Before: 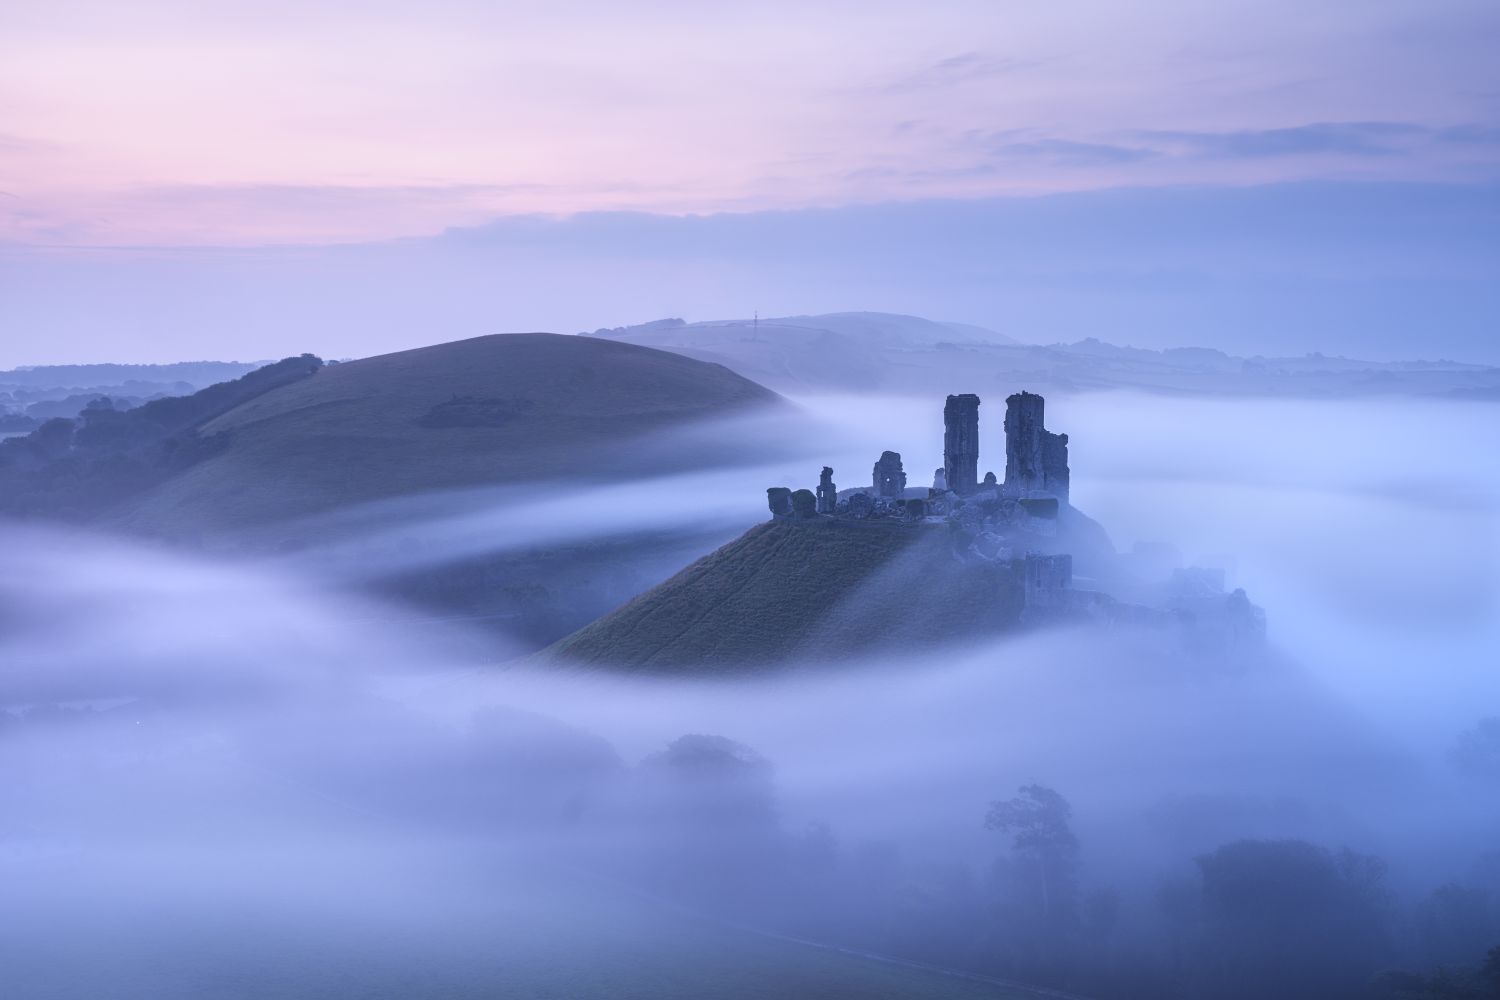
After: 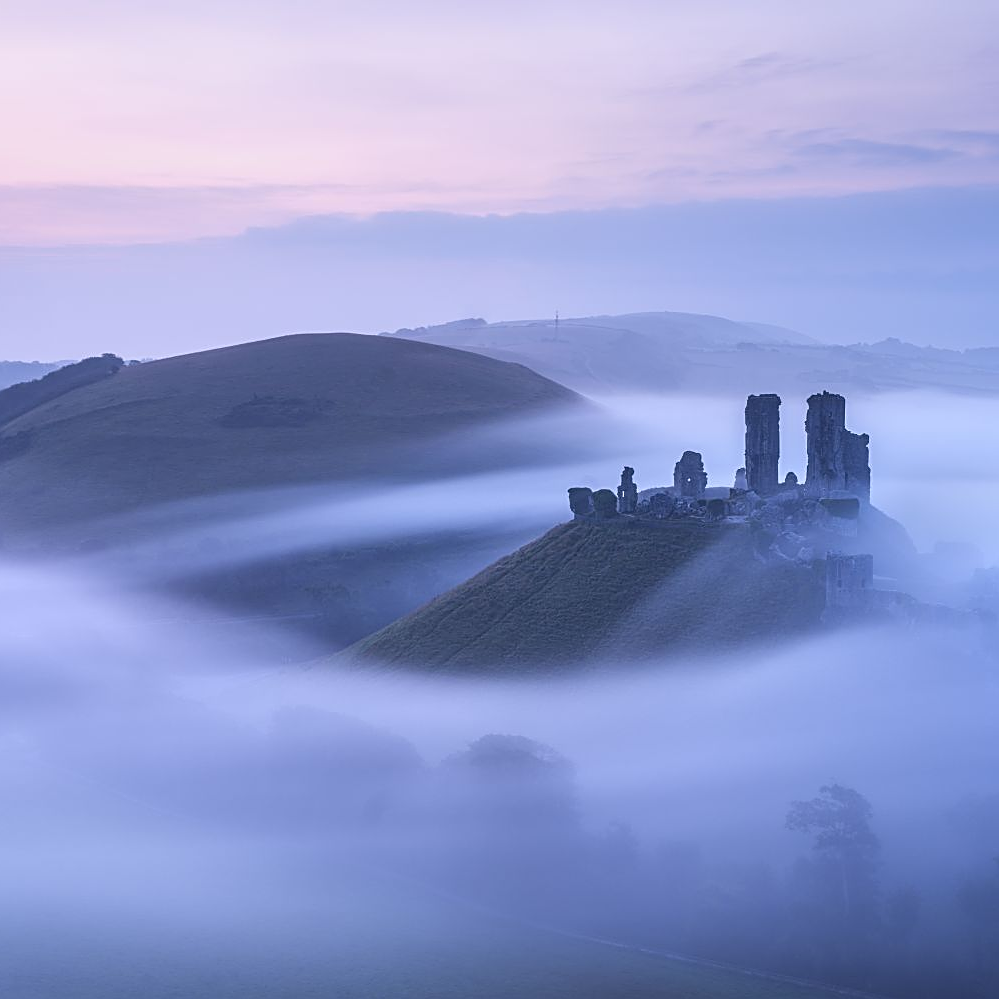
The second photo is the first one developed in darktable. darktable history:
crop and rotate: left 13.342%, right 19.991%
sharpen: on, module defaults
